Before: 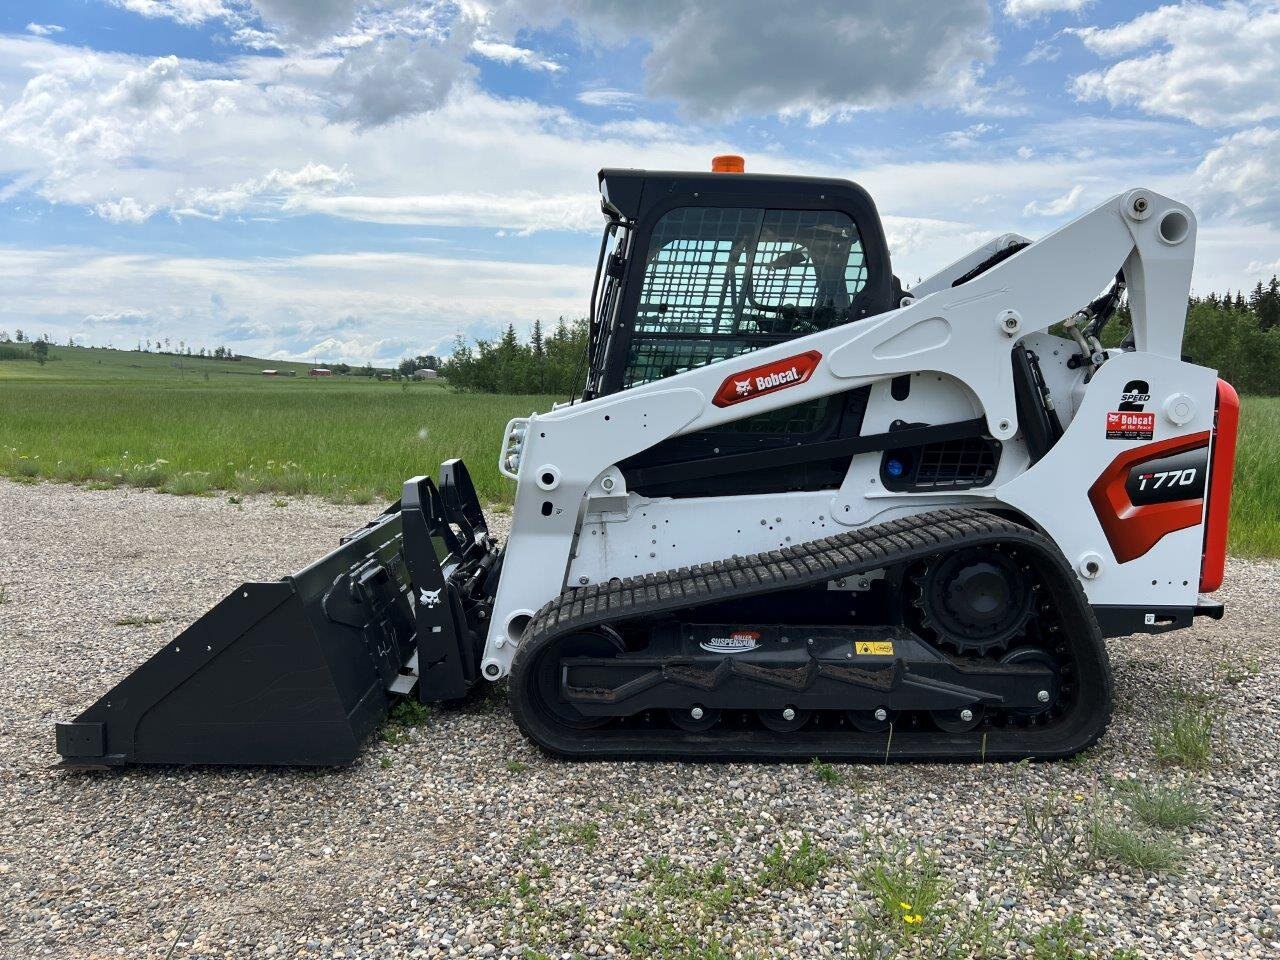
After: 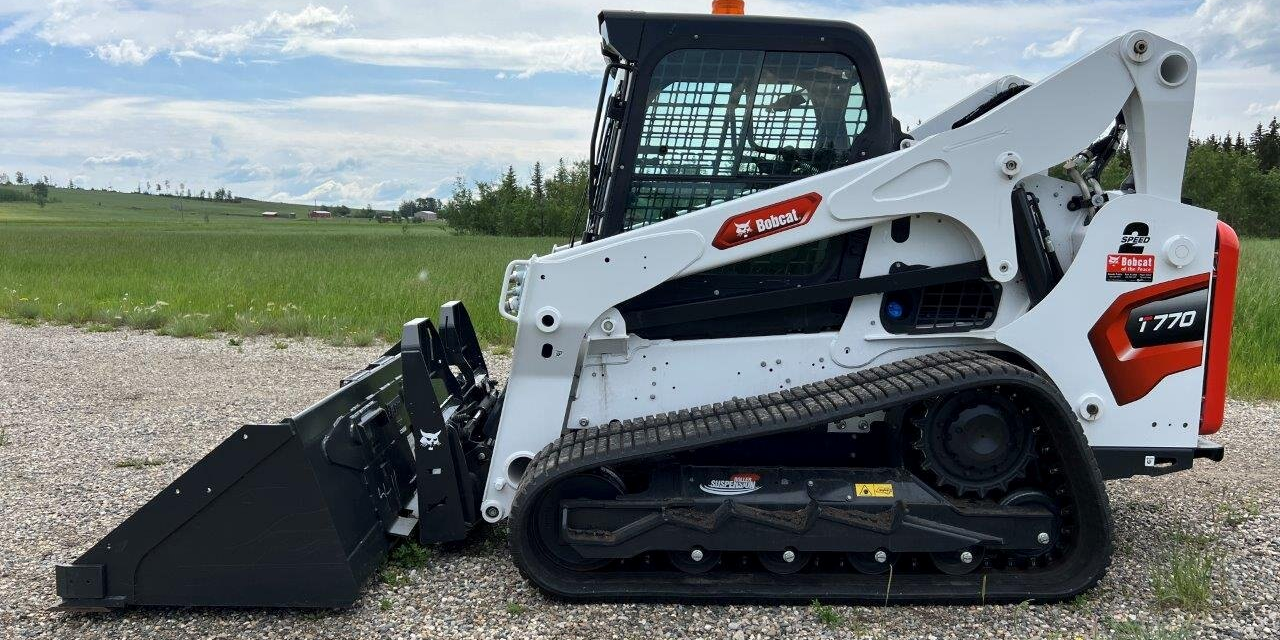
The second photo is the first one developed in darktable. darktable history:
crop: top 16.489%, bottom 16.776%
exposure: black level correction 0.001, compensate highlight preservation false
